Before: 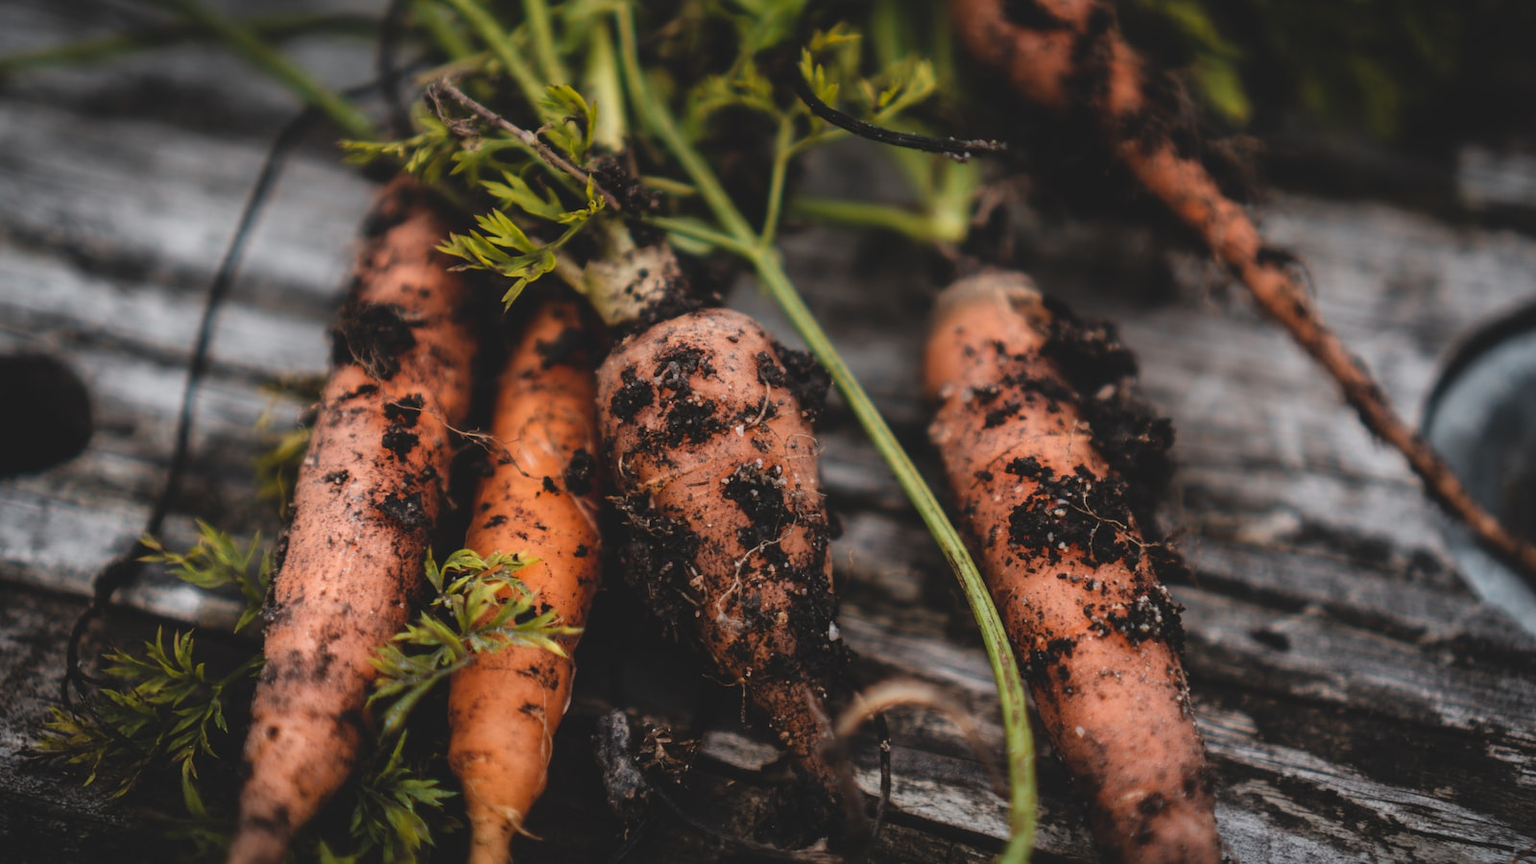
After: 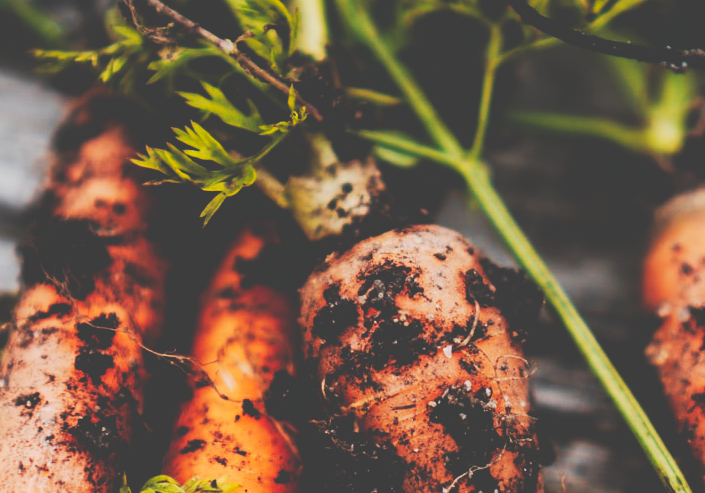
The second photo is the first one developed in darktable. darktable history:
crop: left 20.248%, top 10.86%, right 35.675%, bottom 34.321%
tone curve: curves: ch0 [(0, 0) (0.003, 0.26) (0.011, 0.26) (0.025, 0.26) (0.044, 0.257) (0.069, 0.257) (0.1, 0.257) (0.136, 0.255) (0.177, 0.258) (0.224, 0.272) (0.277, 0.294) (0.335, 0.346) (0.399, 0.422) (0.468, 0.536) (0.543, 0.657) (0.623, 0.757) (0.709, 0.823) (0.801, 0.872) (0.898, 0.92) (1, 1)], preserve colors none
